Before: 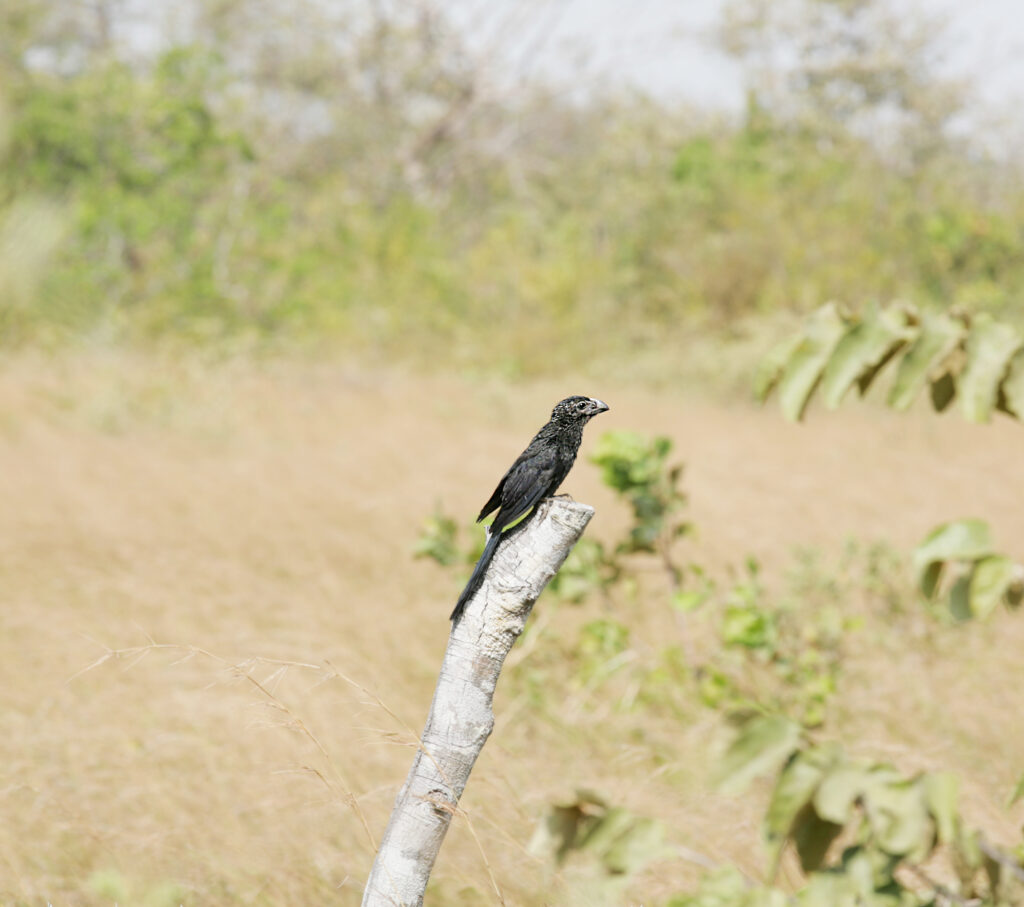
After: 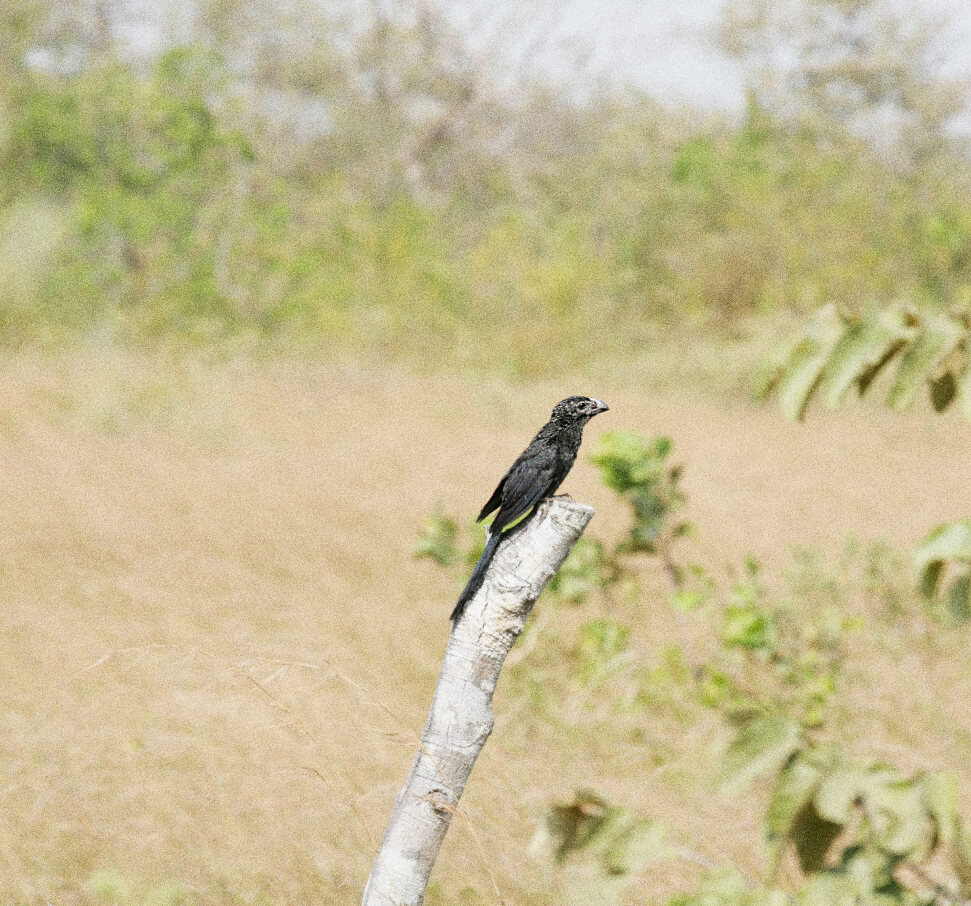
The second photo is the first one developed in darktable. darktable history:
grain: strength 49.07%
crop and rotate: right 5.167%
rgb levels: preserve colors max RGB
